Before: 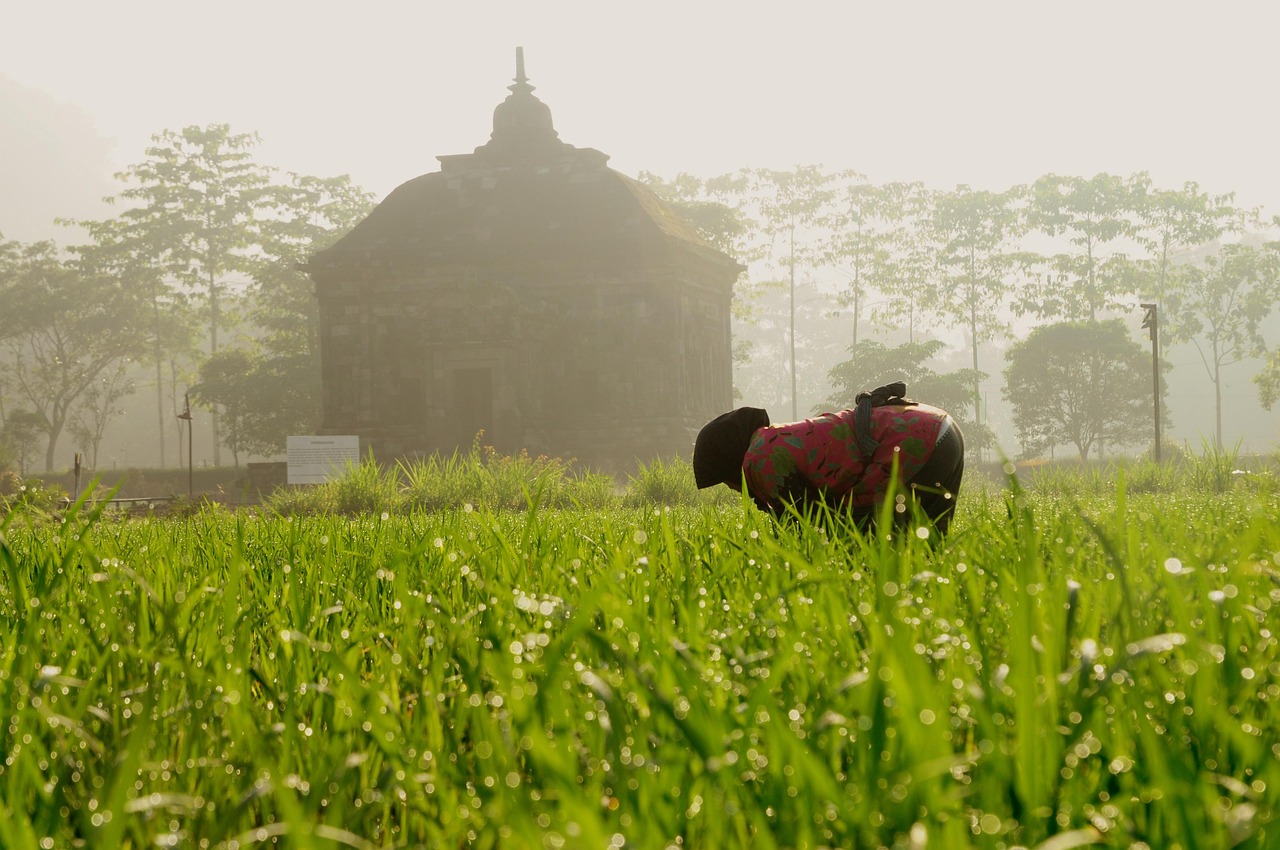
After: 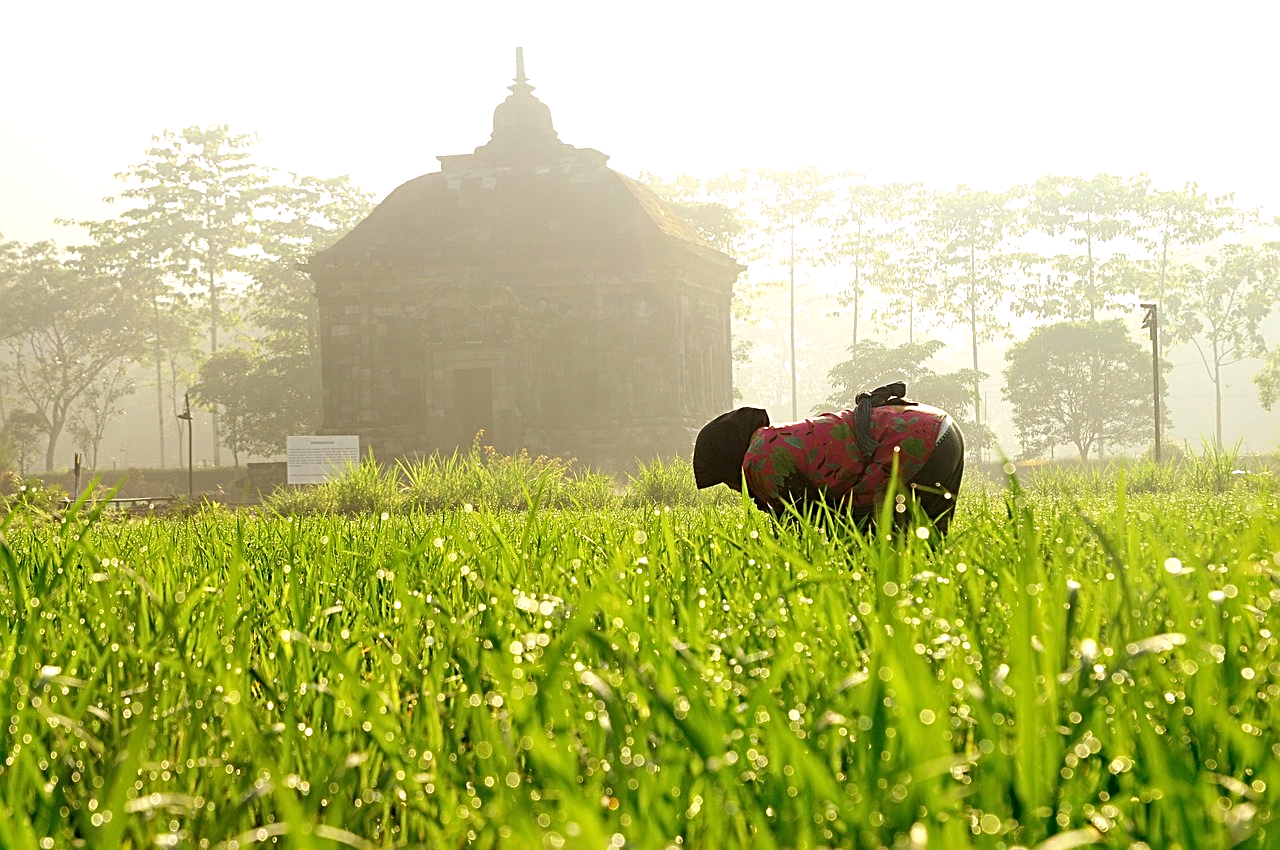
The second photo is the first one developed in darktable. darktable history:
exposure: exposure 0.699 EV, compensate highlight preservation false
sharpen: radius 2.595, amount 0.681
